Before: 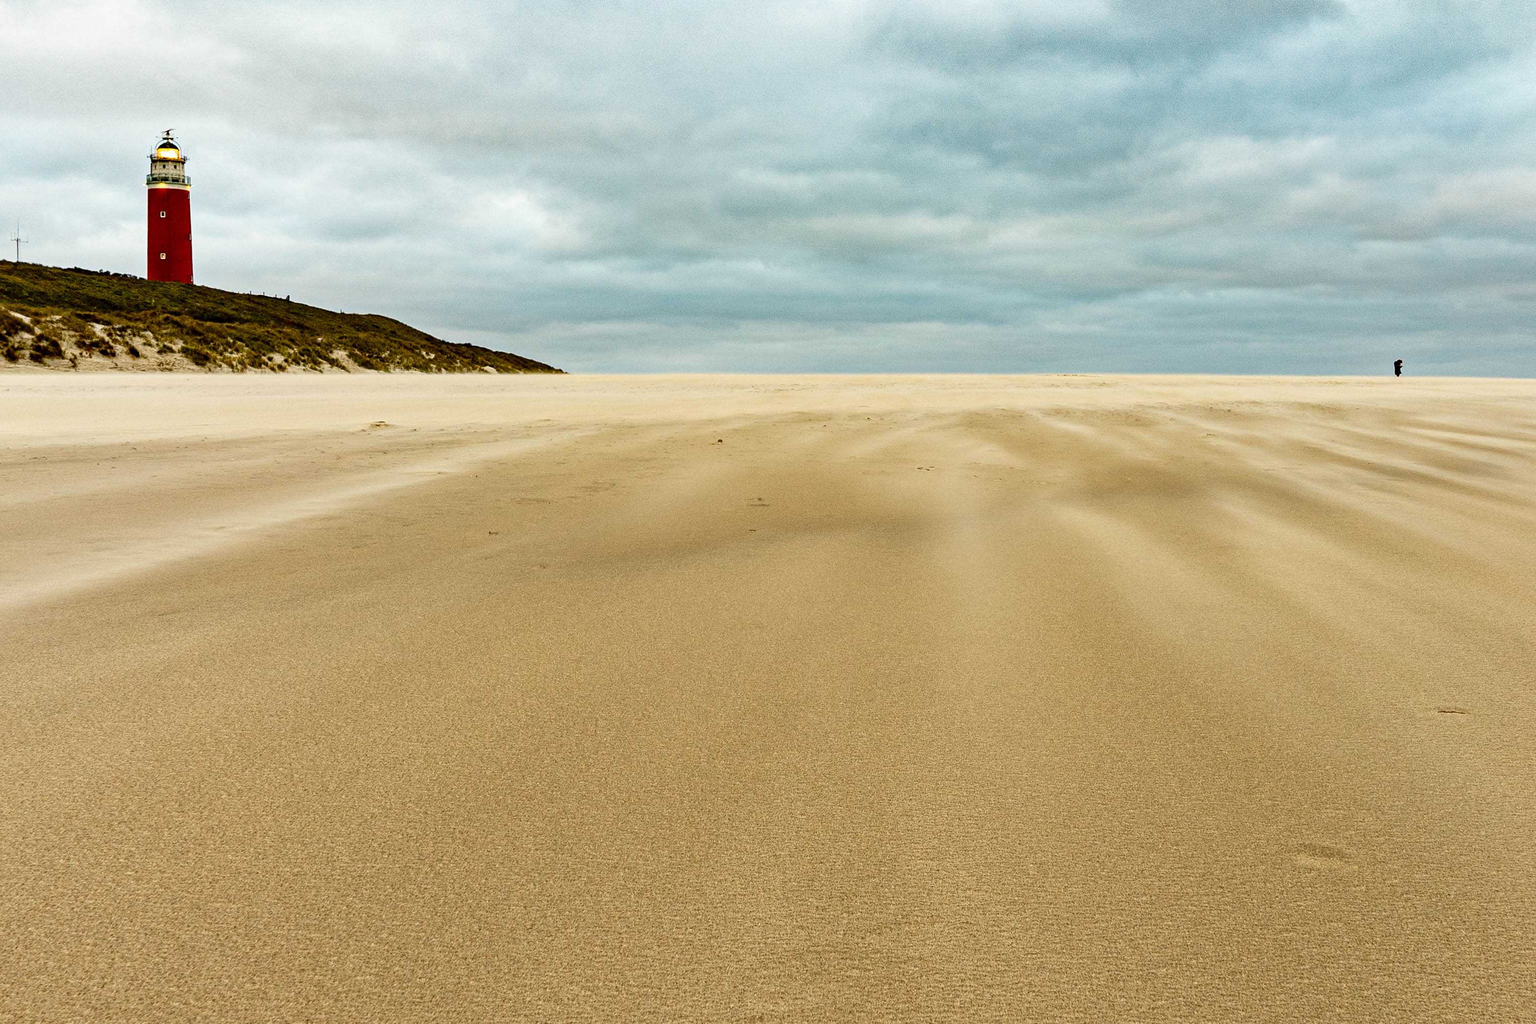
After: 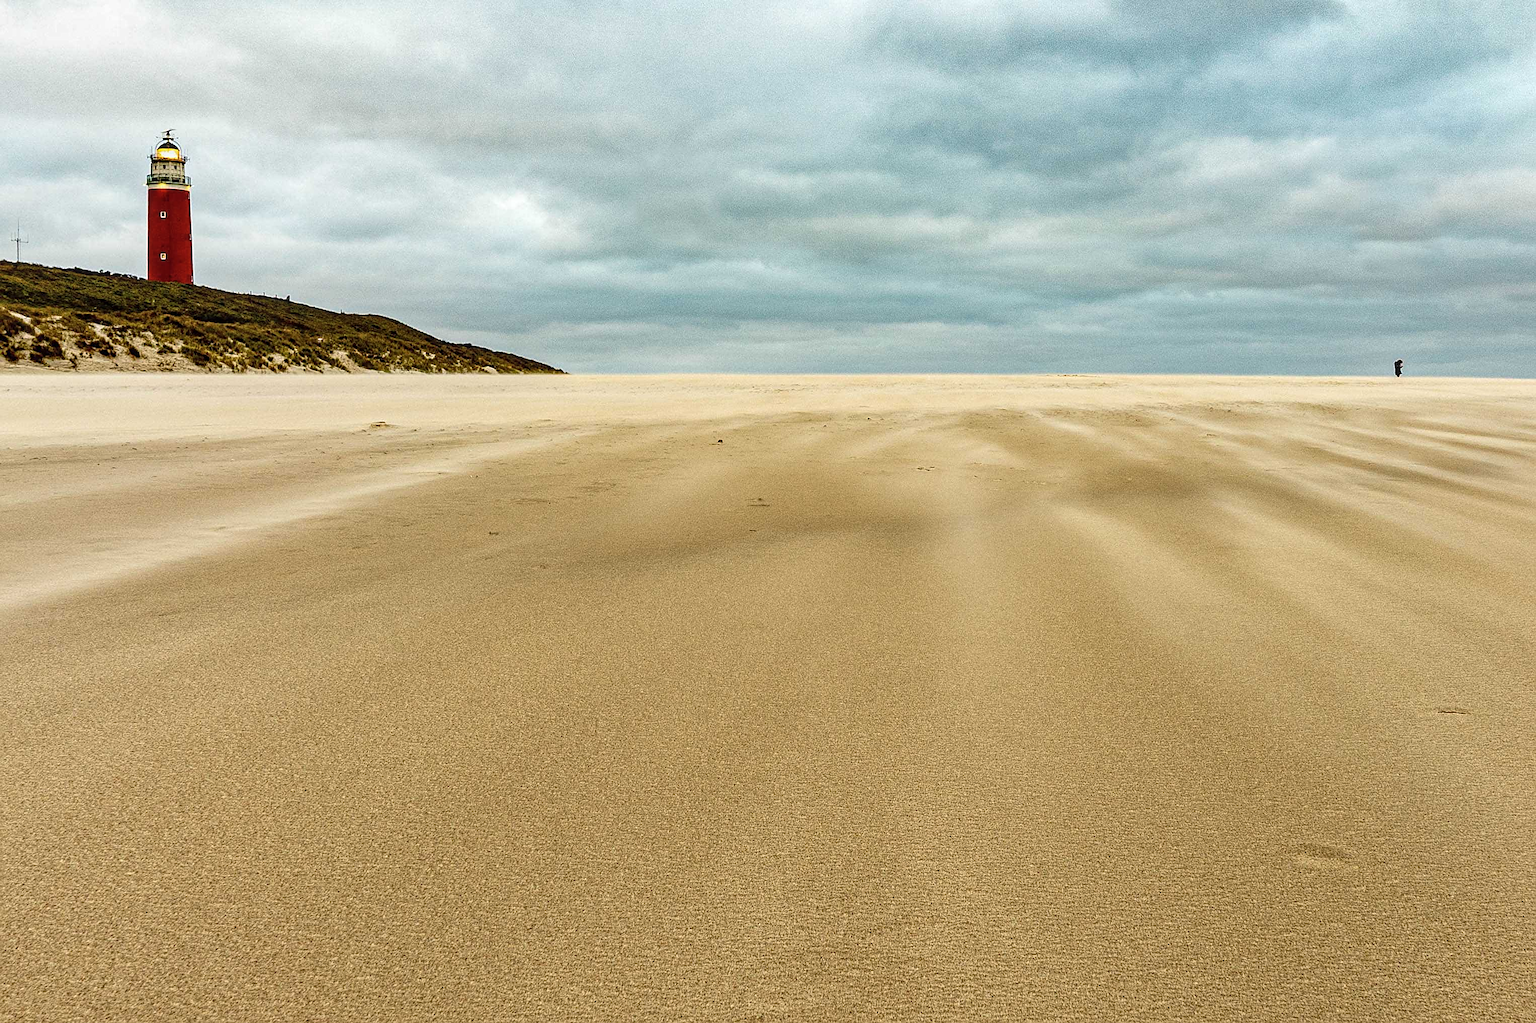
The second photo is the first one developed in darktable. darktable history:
local contrast: on, module defaults
white balance: emerald 1
sharpen: on, module defaults
